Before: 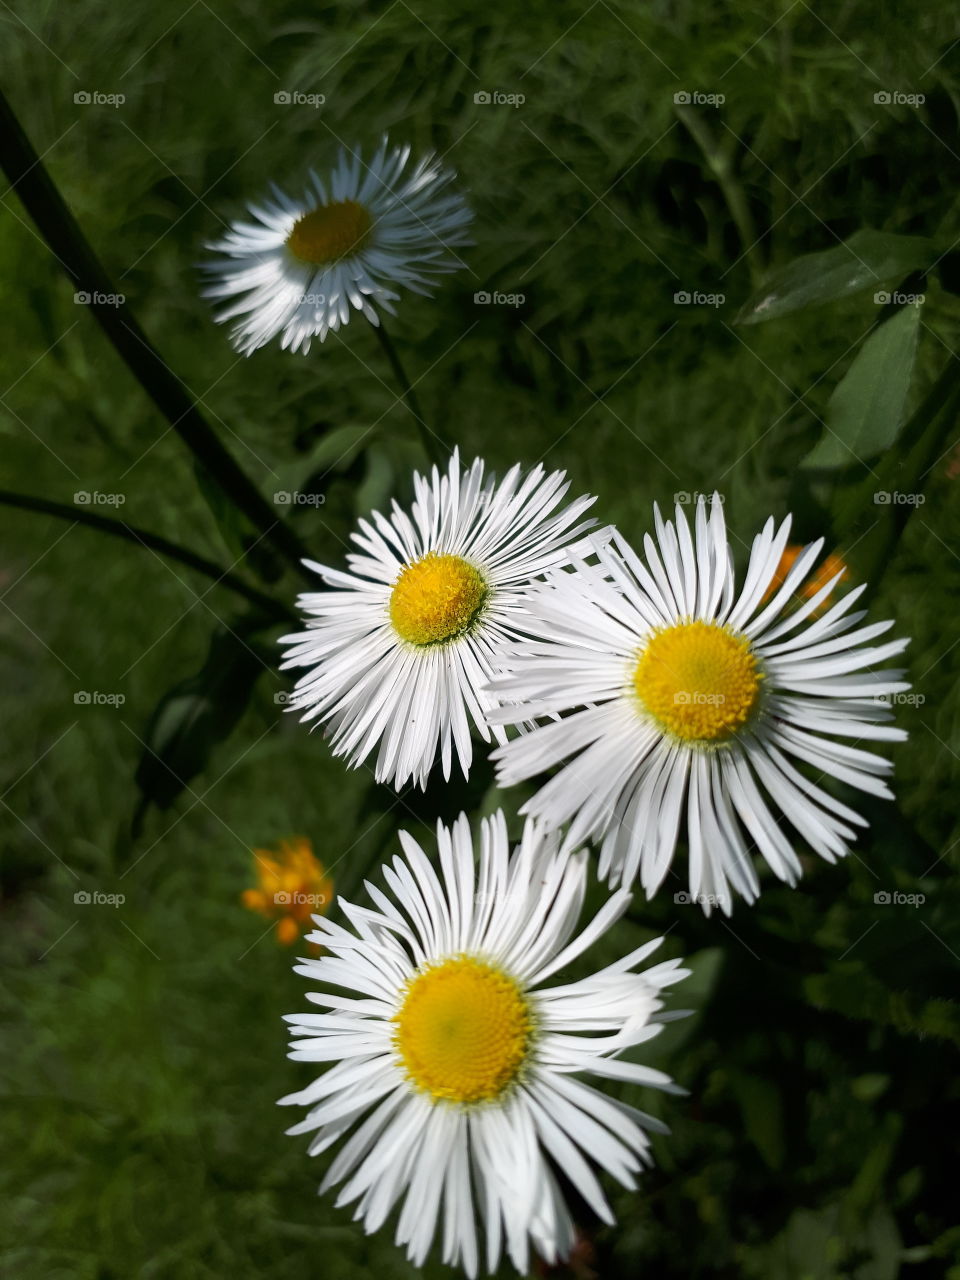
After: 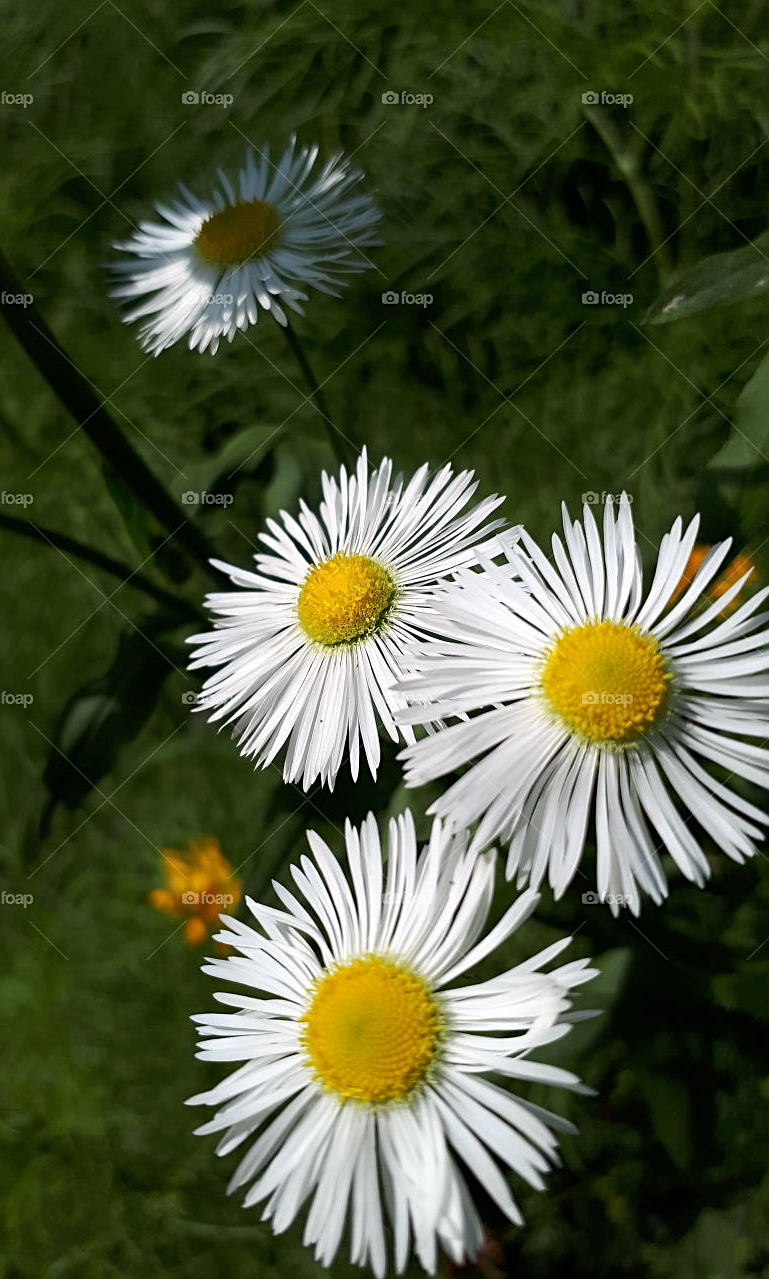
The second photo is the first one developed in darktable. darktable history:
exposure: exposure 0.076 EV, compensate highlight preservation false
crop and rotate: left 9.589%, right 10.261%
sharpen: radius 2.141, amount 0.382, threshold 0.23
